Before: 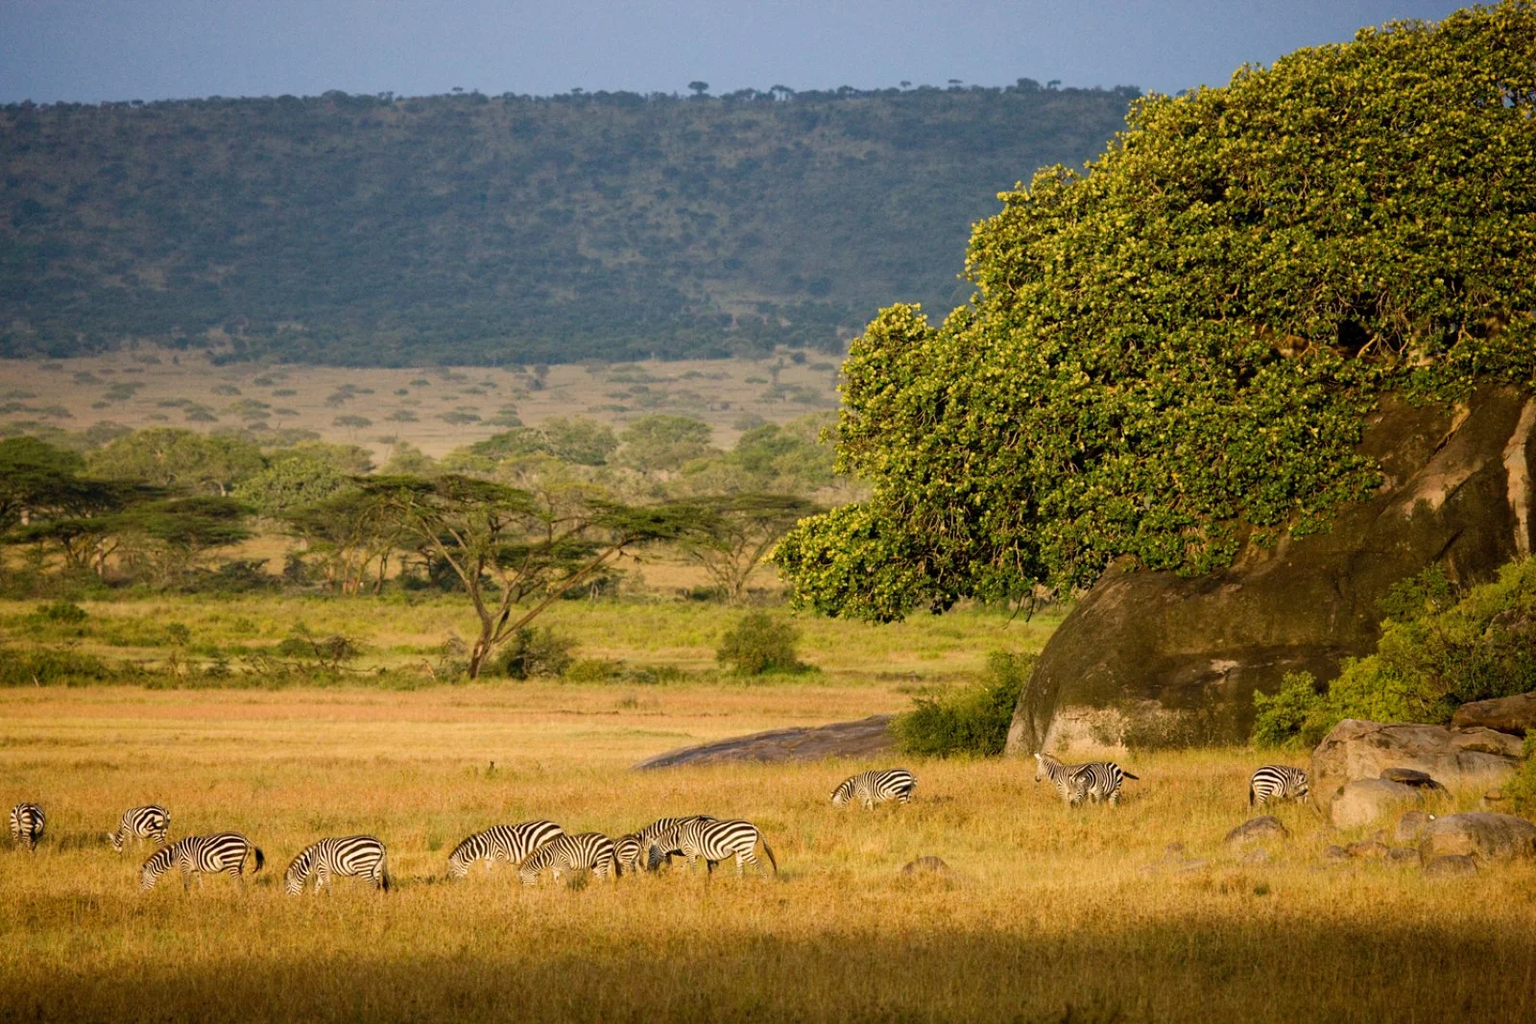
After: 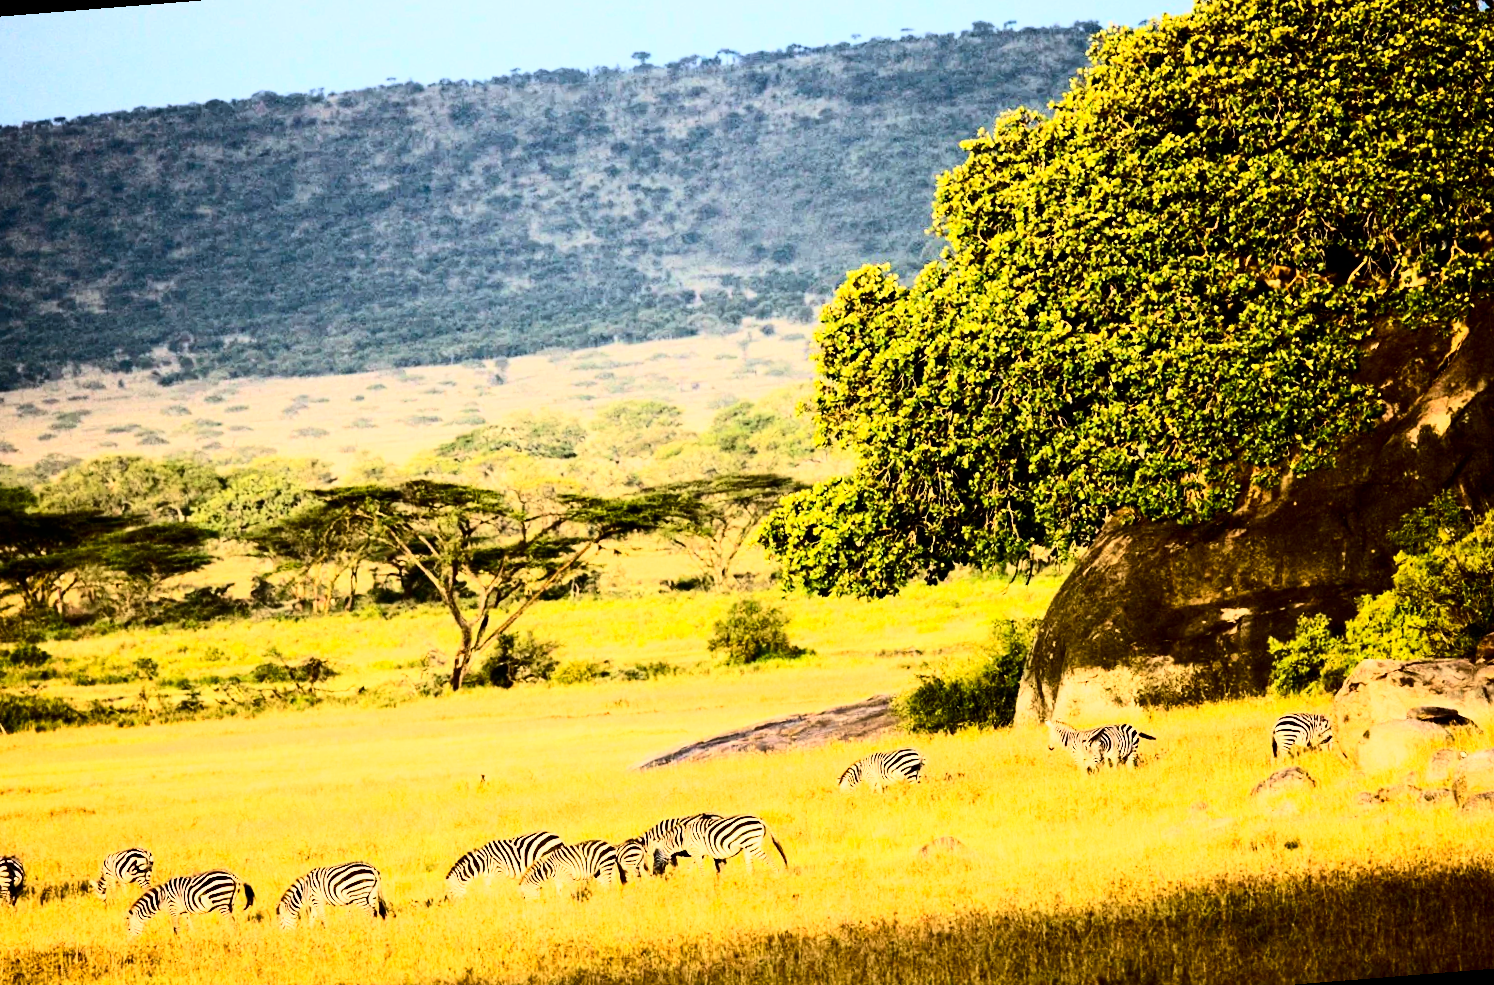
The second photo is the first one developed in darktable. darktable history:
rgb curve: curves: ch0 [(0, 0) (0.21, 0.15) (0.24, 0.21) (0.5, 0.75) (0.75, 0.96) (0.89, 0.99) (1, 1)]; ch1 [(0, 0.02) (0.21, 0.13) (0.25, 0.2) (0.5, 0.67) (0.75, 0.9) (0.89, 0.97) (1, 1)]; ch2 [(0, 0.02) (0.21, 0.13) (0.25, 0.2) (0.5, 0.67) (0.75, 0.9) (0.89, 0.97) (1, 1)], compensate middle gray true
contrast brightness saturation: contrast 0.32, brightness -0.08, saturation 0.17
rotate and perspective: rotation -4.57°, crop left 0.054, crop right 0.944, crop top 0.087, crop bottom 0.914
